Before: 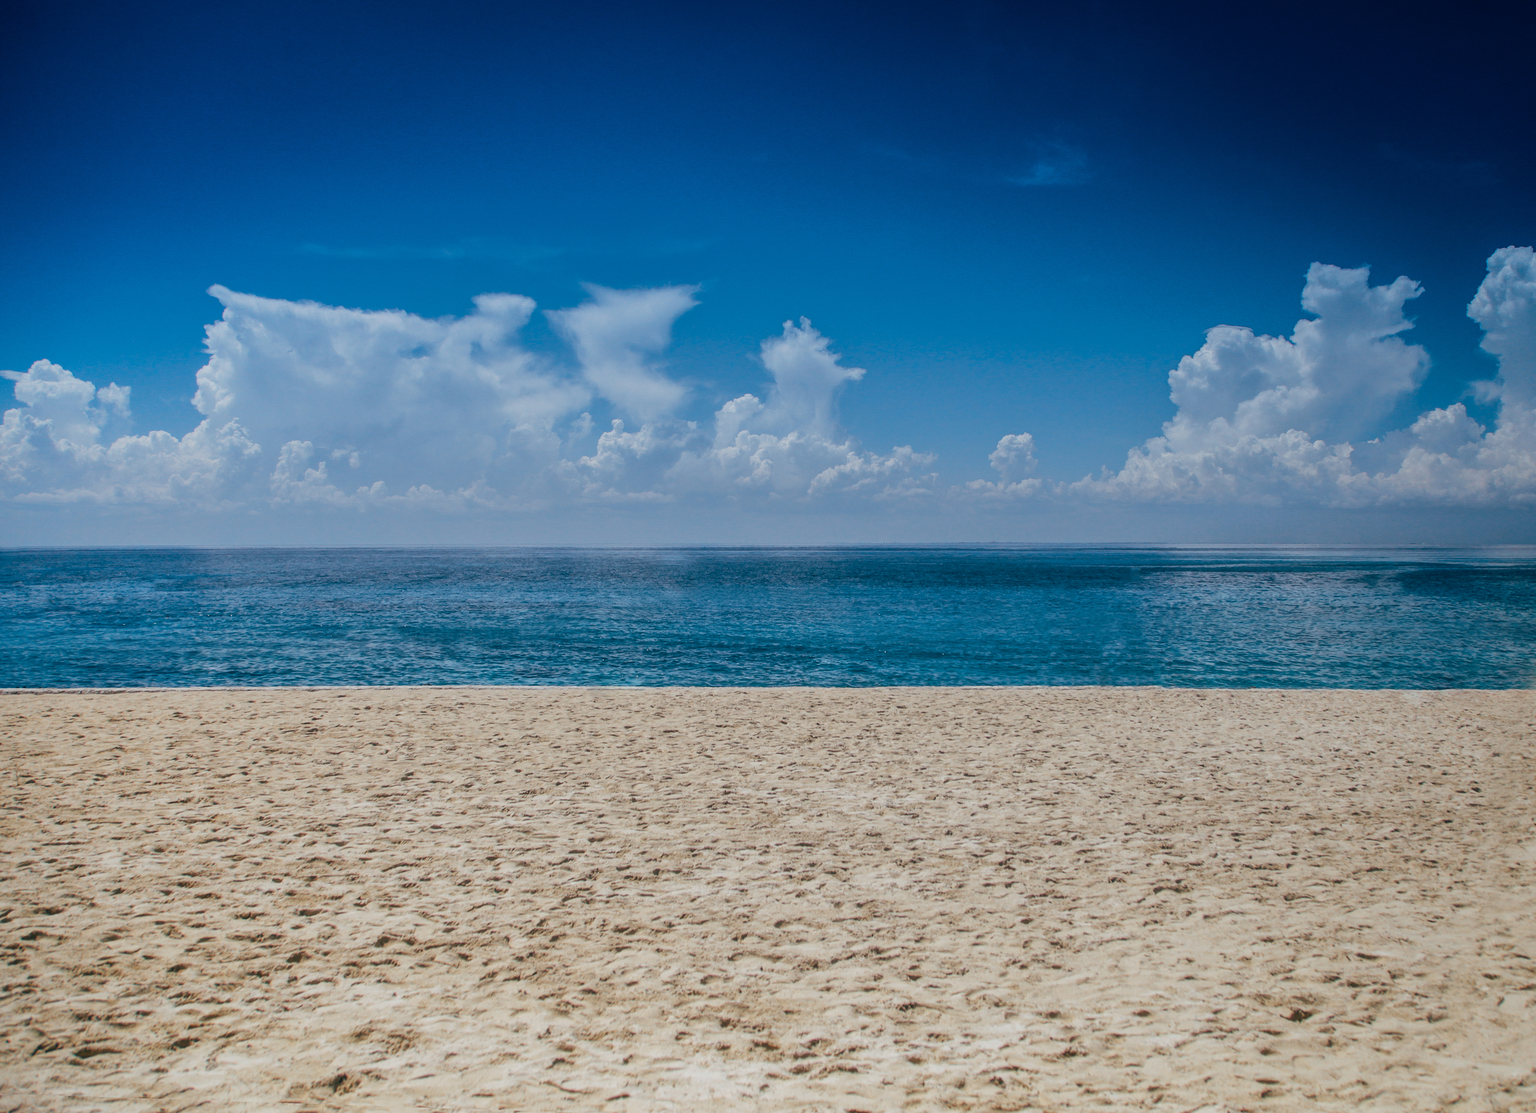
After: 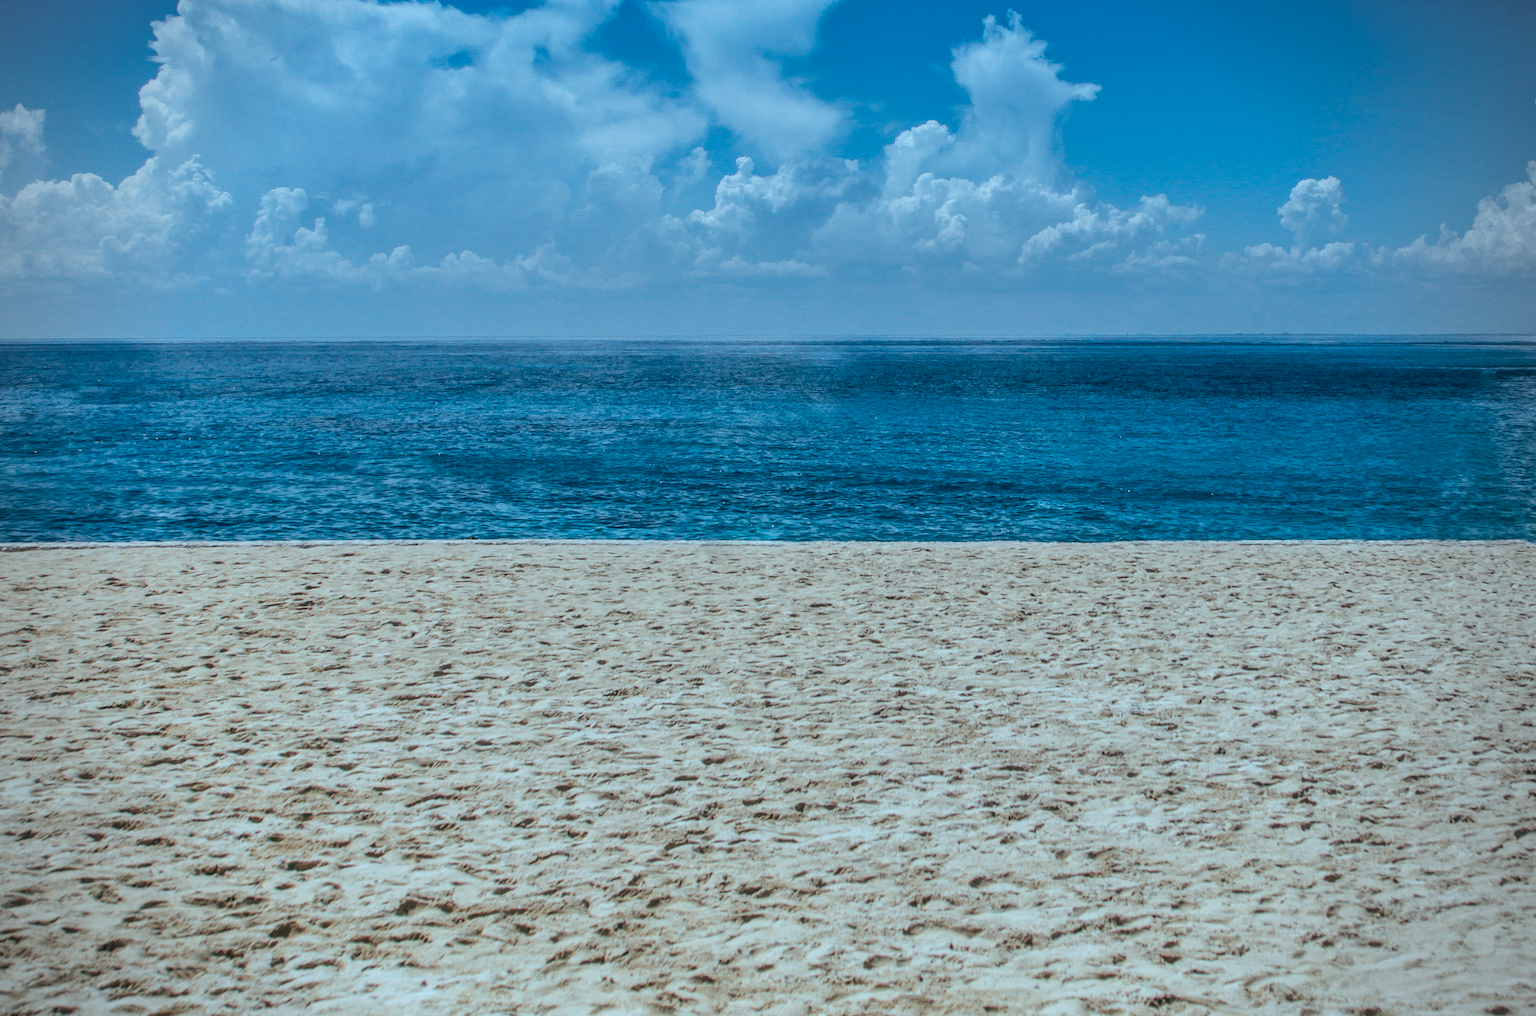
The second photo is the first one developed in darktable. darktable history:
local contrast: on, module defaults
crop: left 6.485%, top 27.889%, right 23.895%, bottom 8.514%
color correction: highlights a* -12.11, highlights b* -15.65
vignetting: on, module defaults
